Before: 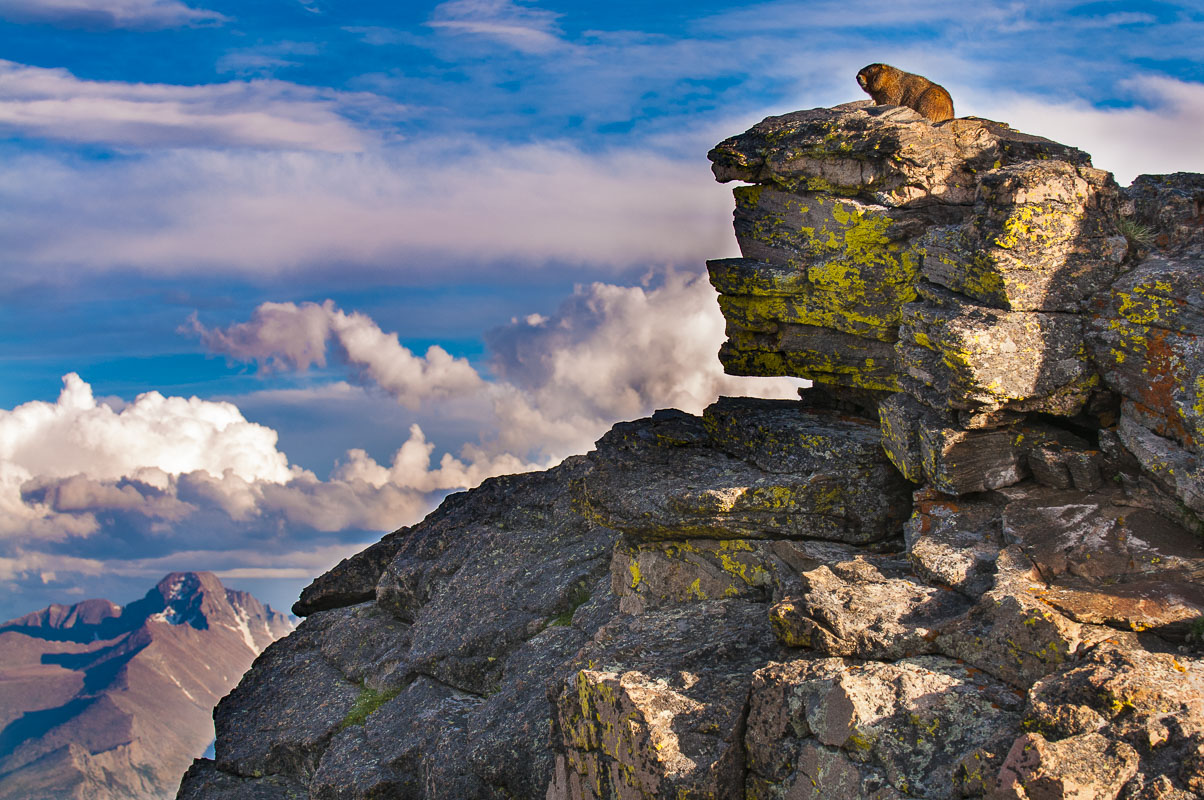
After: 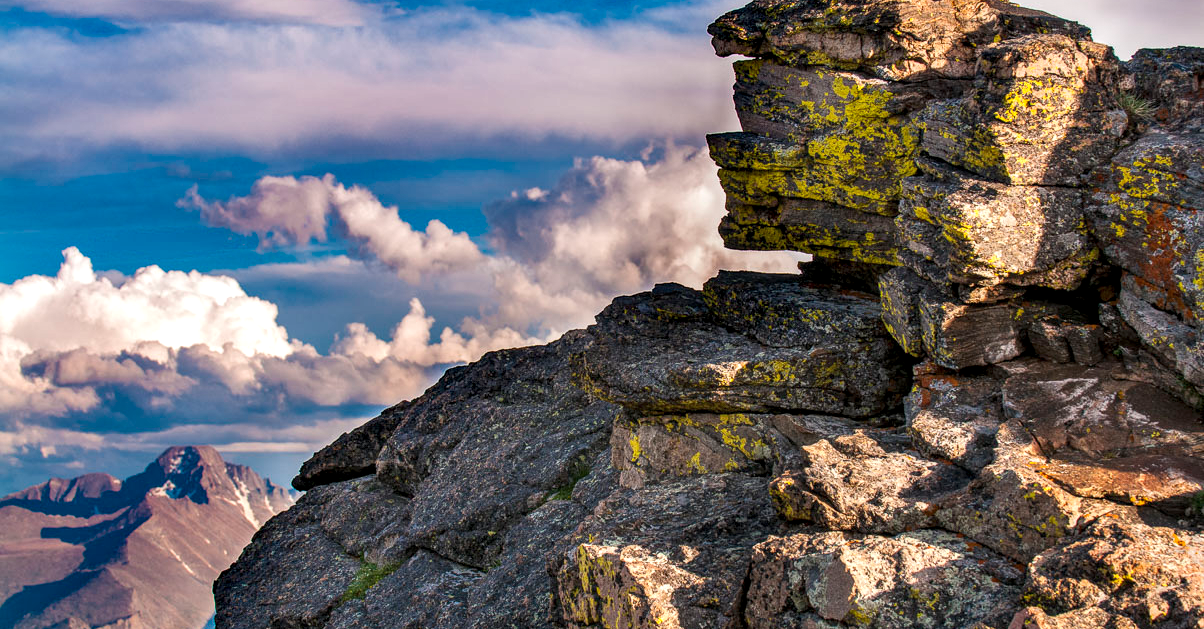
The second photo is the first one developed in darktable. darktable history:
crop and rotate: top 15.774%, bottom 5.506%
local contrast: detail 142%
